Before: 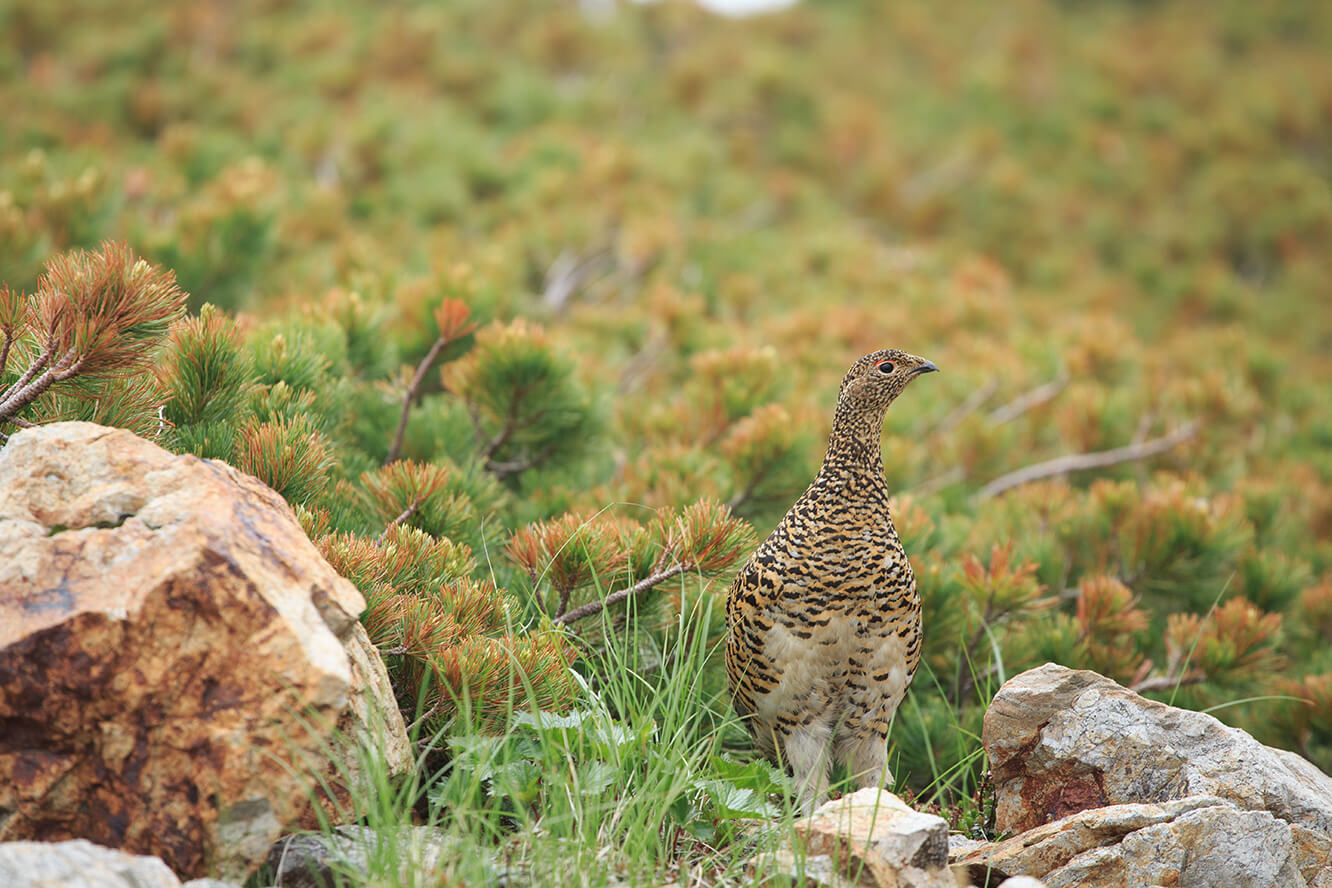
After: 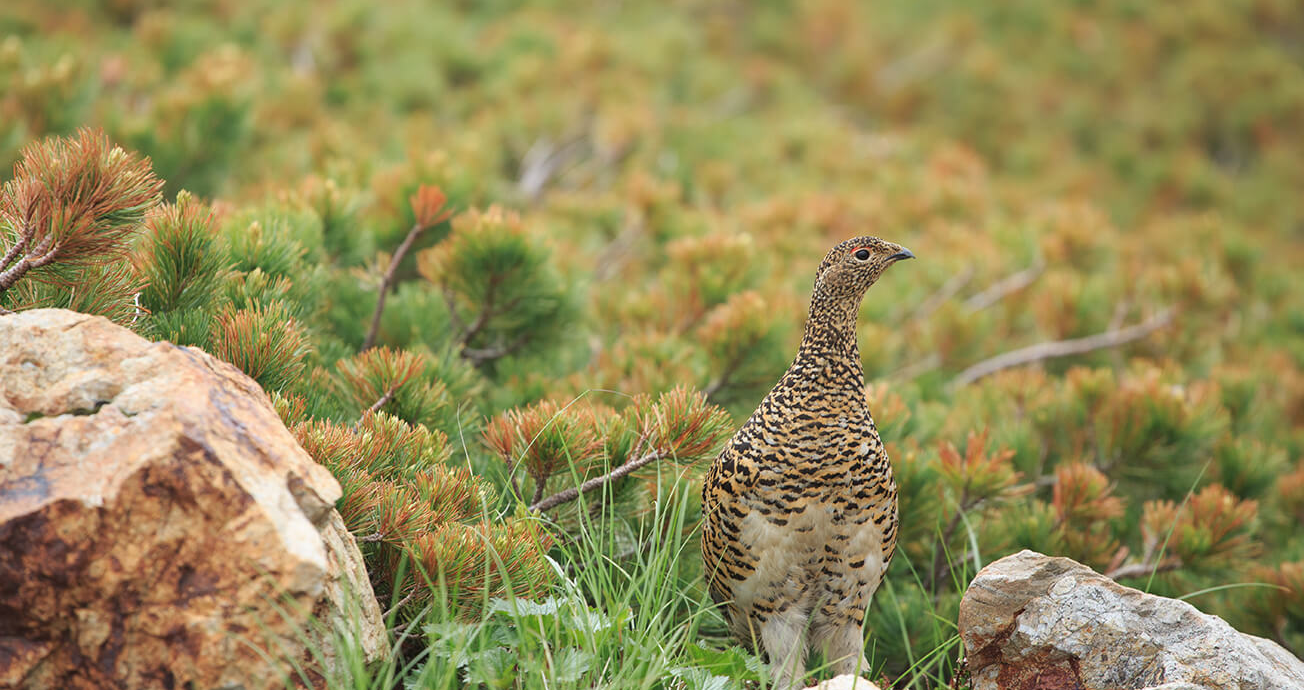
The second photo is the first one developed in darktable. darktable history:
crop and rotate: left 1.85%, top 12.786%, right 0.201%, bottom 9.473%
